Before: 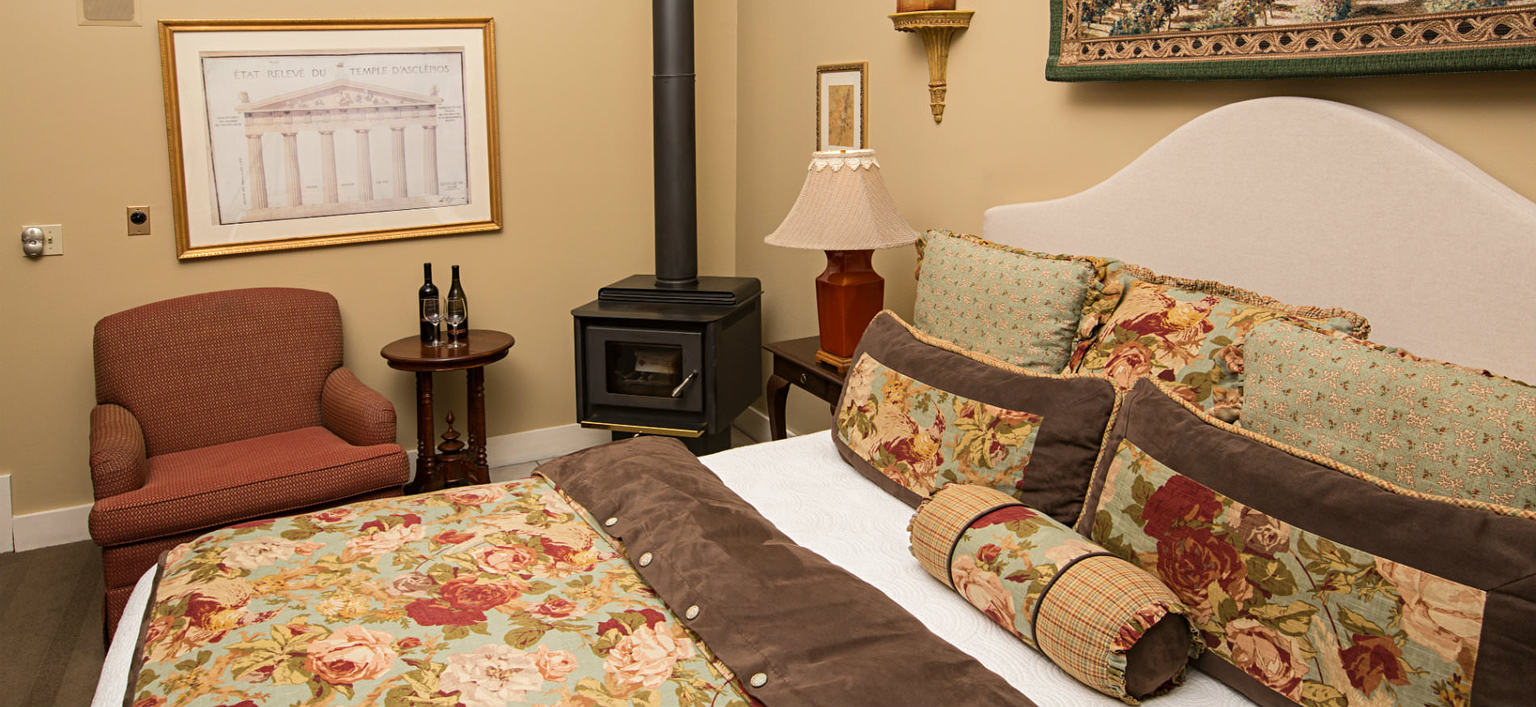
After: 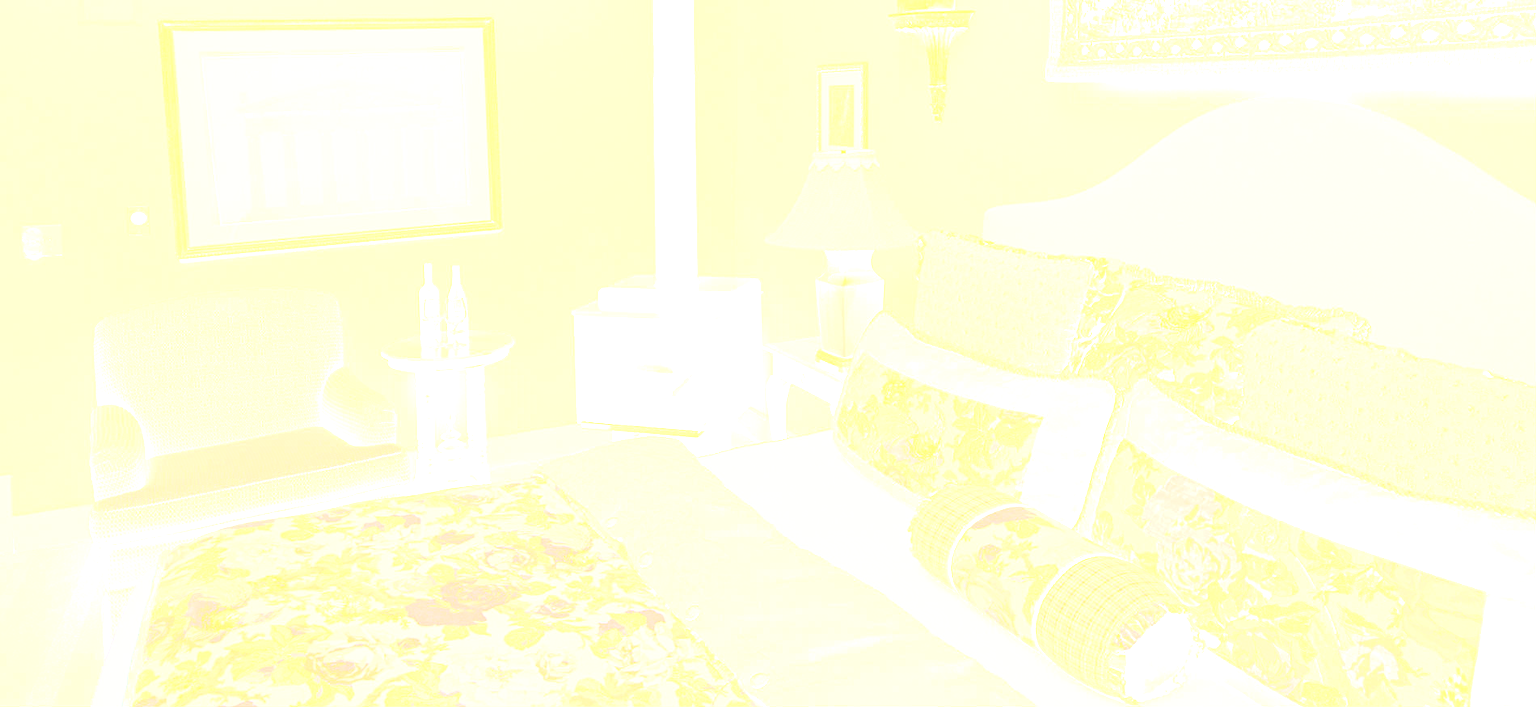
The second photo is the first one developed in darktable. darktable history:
bloom: size 85%, threshold 5%, strength 85%
contrast brightness saturation: contrast 0.01, saturation -0.05
base curve: curves: ch0 [(0, 0) (0.028, 0.03) (0.121, 0.232) (0.46, 0.748) (0.859, 0.968) (1, 1)], preserve colors none
